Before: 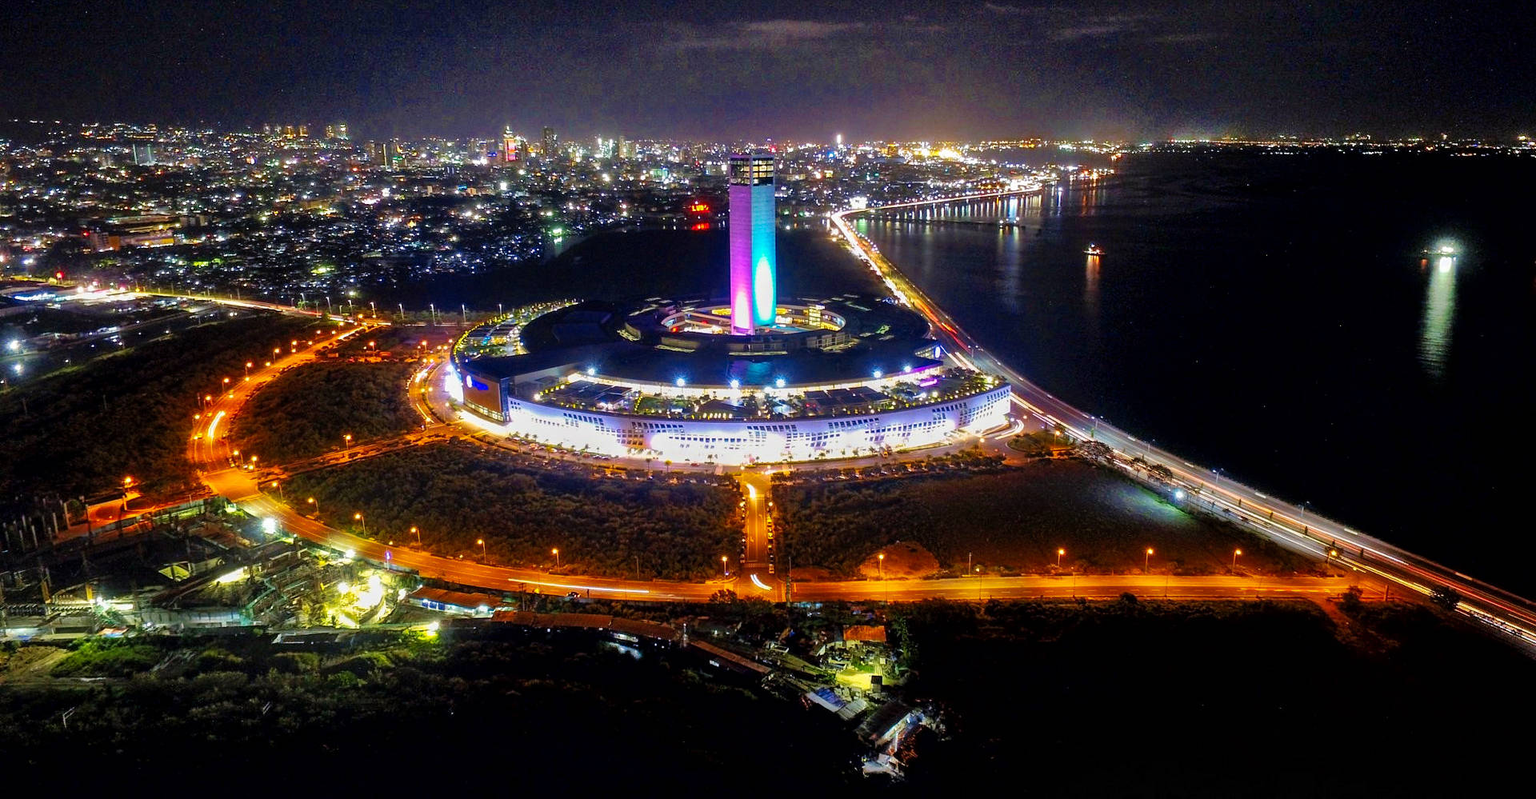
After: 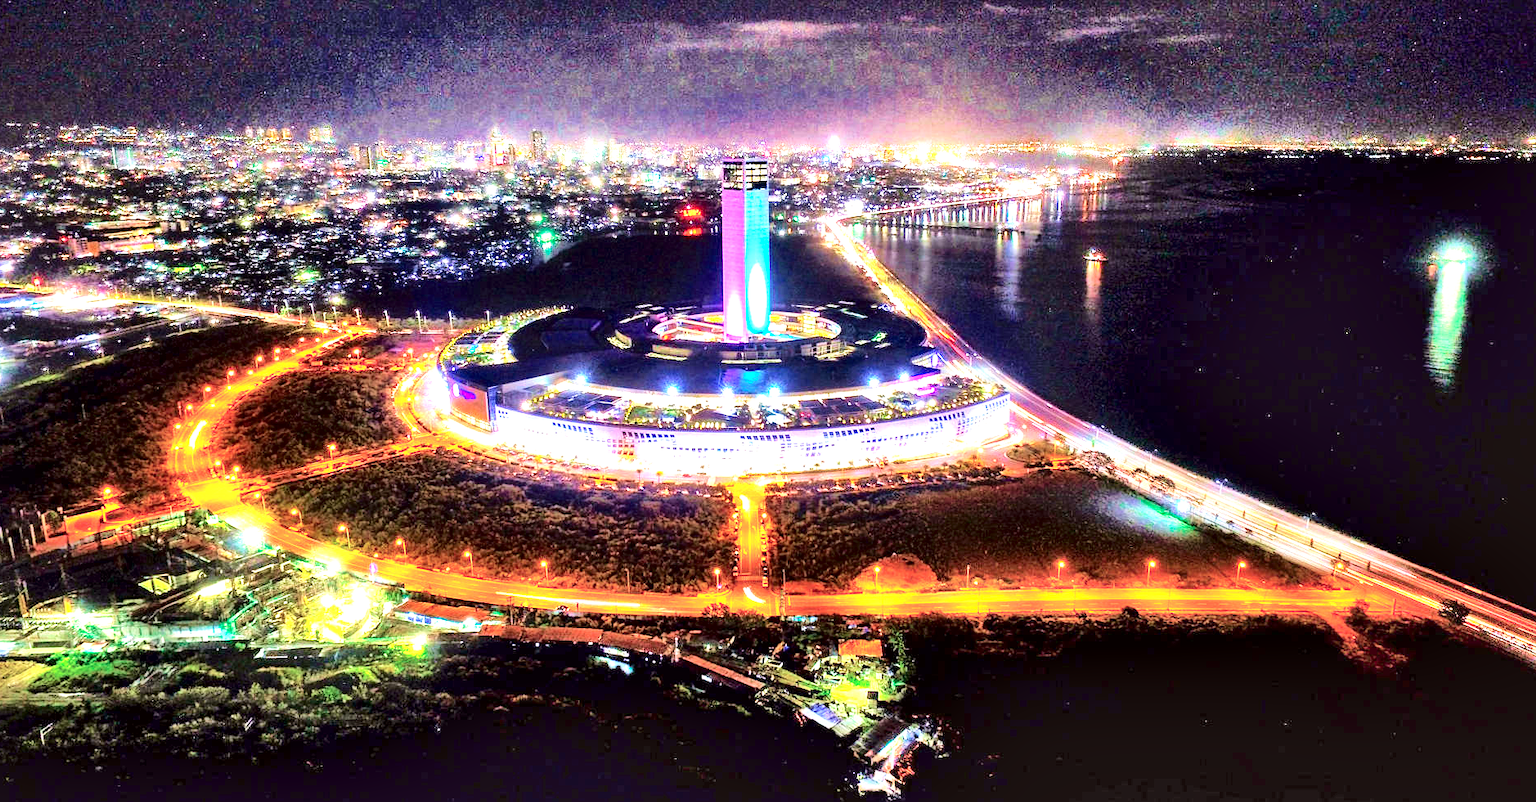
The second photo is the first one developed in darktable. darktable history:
tone curve: curves: ch0 [(0, 0.019) (0.204, 0.162) (0.491, 0.519) (0.748, 0.765) (1, 0.919)]; ch1 [(0, 0) (0.201, 0.113) (0.372, 0.282) (0.443, 0.434) (0.496, 0.504) (0.566, 0.585) (0.761, 0.803) (1, 1)]; ch2 [(0, 0) (0.434, 0.447) (0.483, 0.487) (0.555, 0.563) (0.697, 0.68) (1, 1)], color space Lab, independent channels, preserve colors none
local contrast: mode bilateral grid, contrast 44, coarseness 69, detail 213%, midtone range 0.2
color zones: curves: ch1 [(0, 0.469) (0.01, 0.469) (0.12, 0.446) (0.248, 0.469) (0.5, 0.5) (0.748, 0.5) (0.99, 0.469) (1, 0.469)]
shadows and highlights: shadows 52.87, soften with gaussian
exposure: black level correction 0, exposure 2.088 EV, compensate exposure bias true, compensate highlight preservation false
crop and rotate: left 1.558%, right 0.602%, bottom 1.728%
velvia: on, module defaults
